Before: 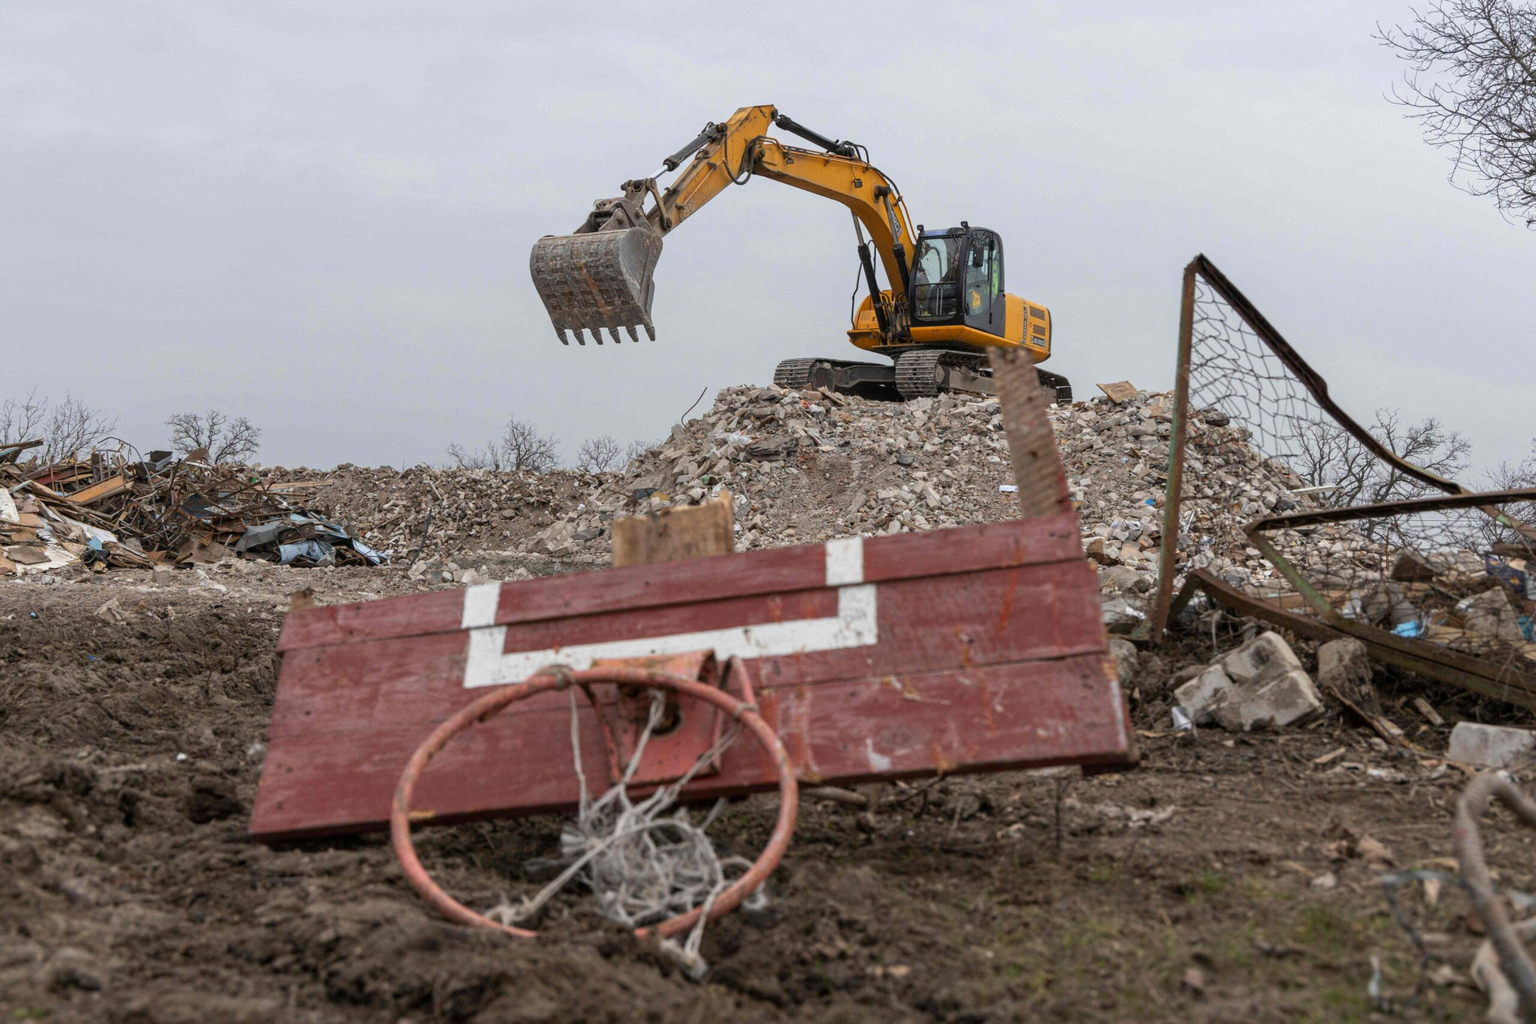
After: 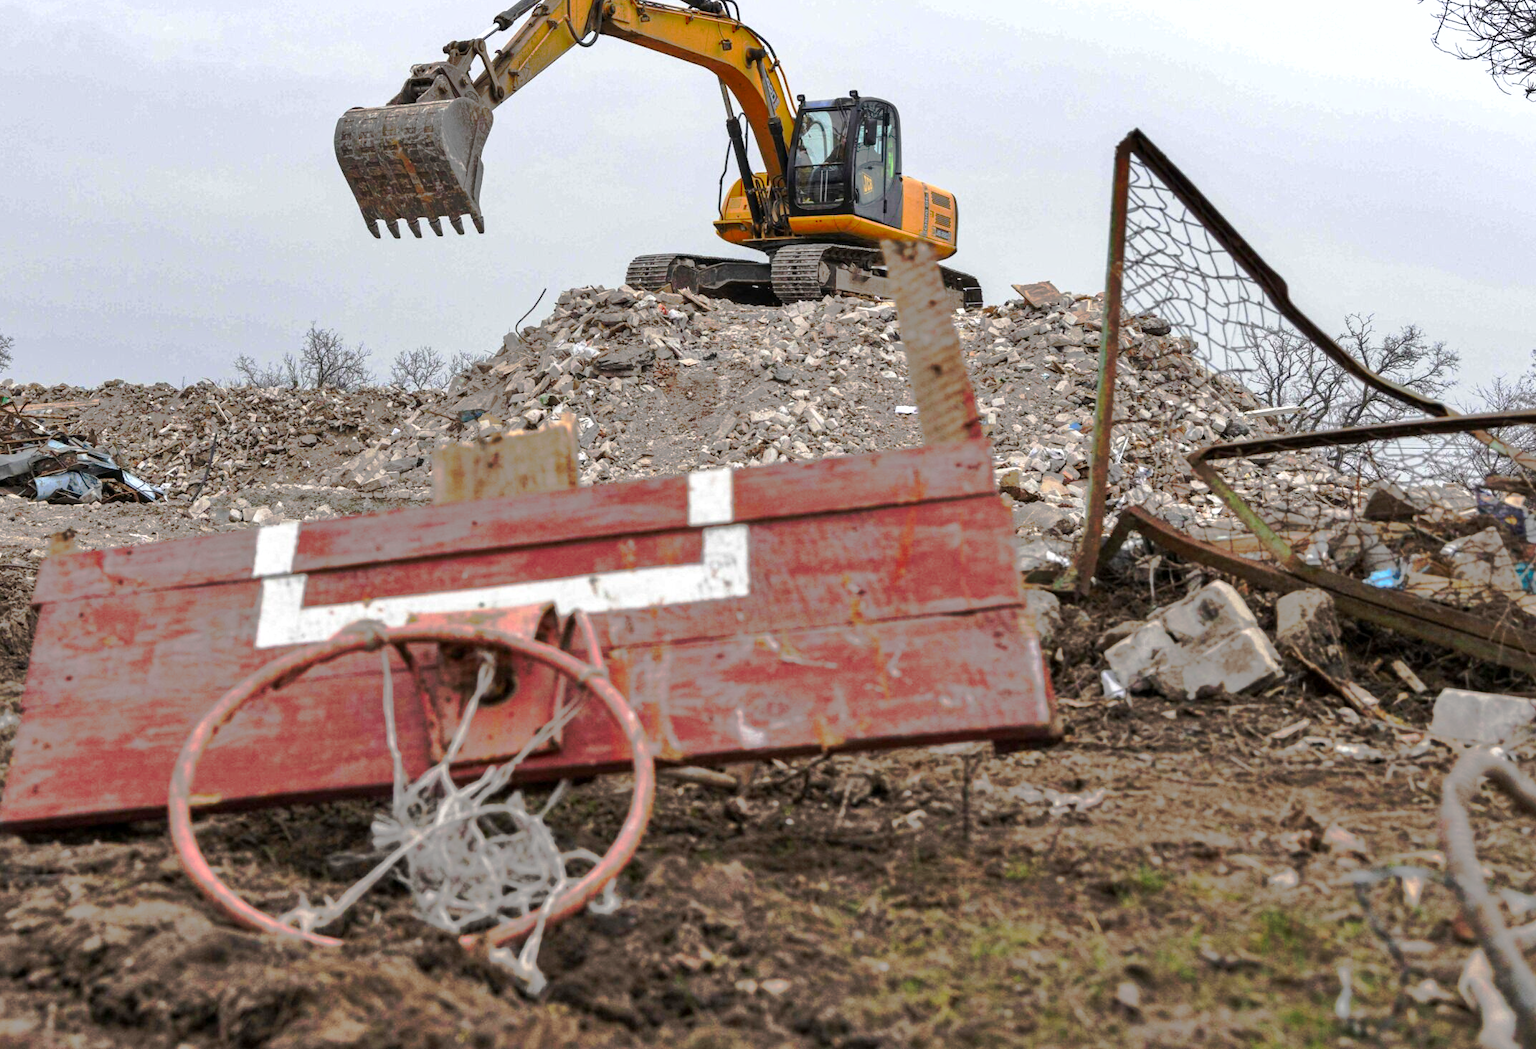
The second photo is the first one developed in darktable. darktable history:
shadows and highlights: soften with gaussian
exposure: black level correction 0.001, exposure 0.5 EV, compensate exposure bias true, compensate highlight preservation false
crop: left 16.315%, top 14.246%
tone curve: curves: ch0 [(0, 0) (0.003, 0.005) (0.011, 0.012) (0.025, 0.026) (0.044, 0.046) (0.069, 0.071) (0.1, 0.098) (0.136, 0.135) (0.177, 0.178) (0.224, 0.217) (0.277, 0.274) (0.335, 0.335) (0.399, 0.442) (0.468, 0.543) (0.543, 0.6) (0.623, 0.628) (0.709, 0.679) (0.801, 0.782) (0.898, 0.904) (1, 1)], preserve colors none
